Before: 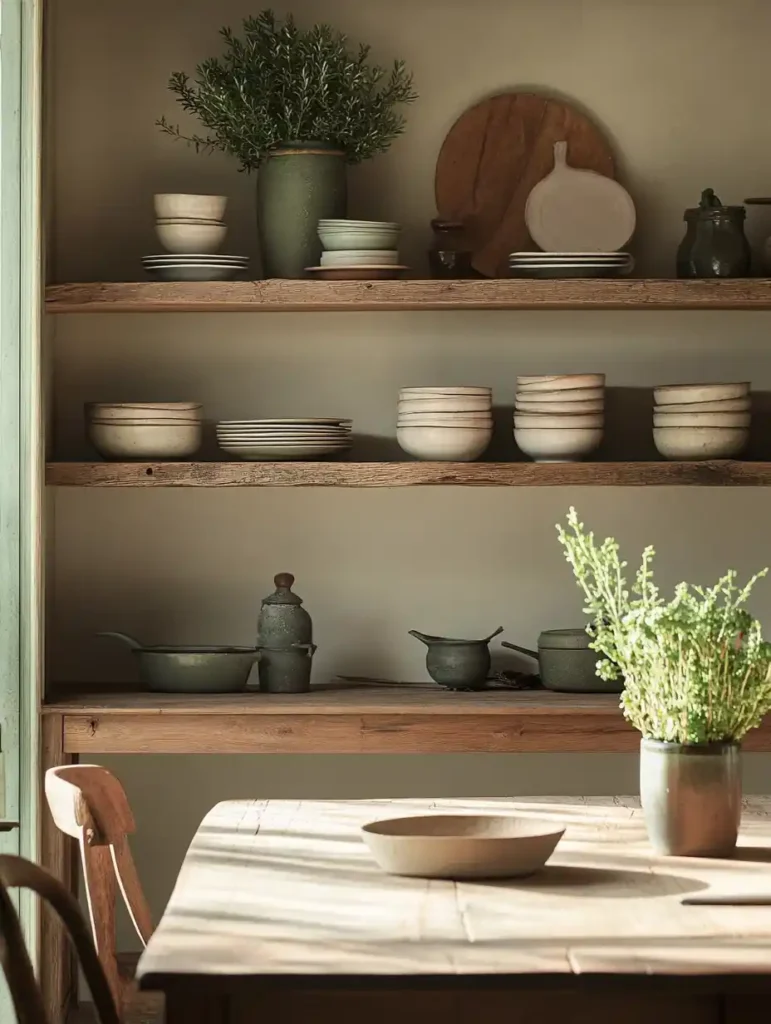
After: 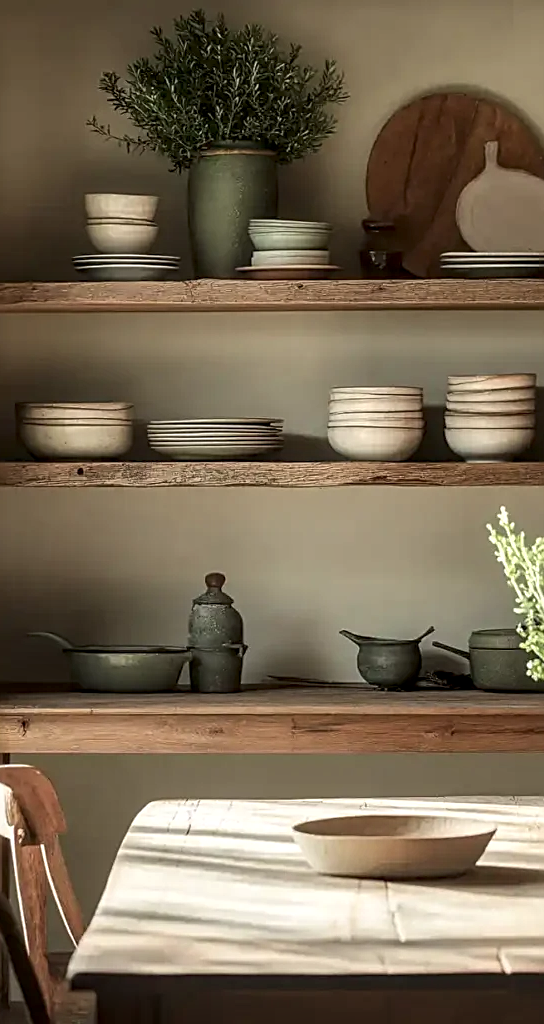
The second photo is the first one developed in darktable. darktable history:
crop and rotate: left 9.053%, right 20.27%
local contrast: highlights 62%, detail 143%, midtone range 0.435
sharpen: on, module defaults
tone equalizer: on, module defaults
